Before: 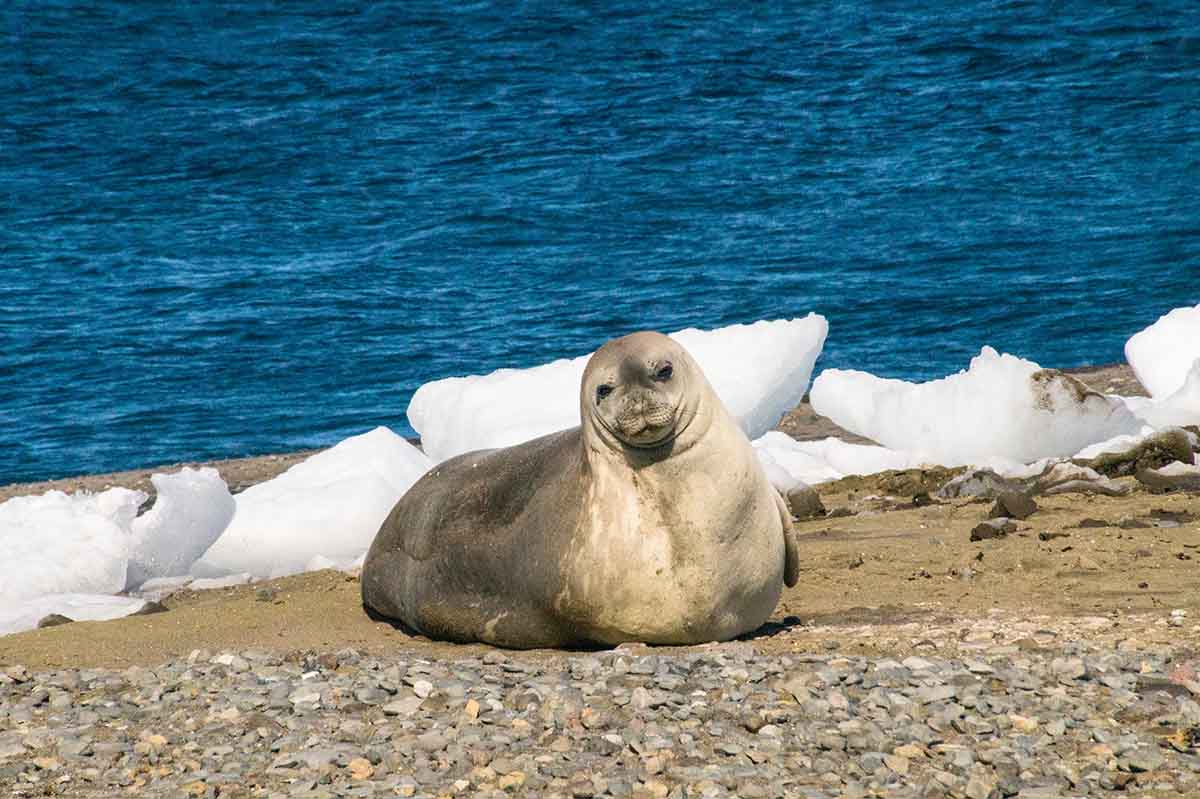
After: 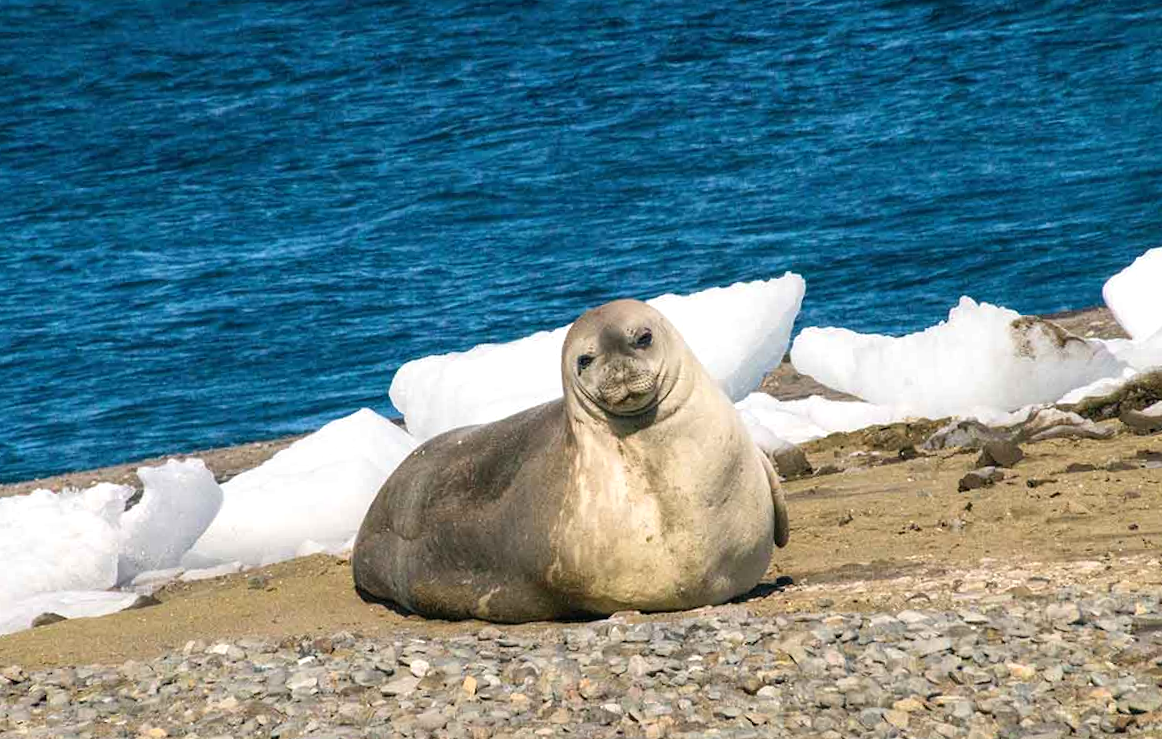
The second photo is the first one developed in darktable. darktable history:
exposure: exposure 0.161 EV, compensate highlight preservation false
rotate and perspective: rotation -3°, crop left 0.031, crop right 0.968, crop top 0.07, crop bottom 0.93
